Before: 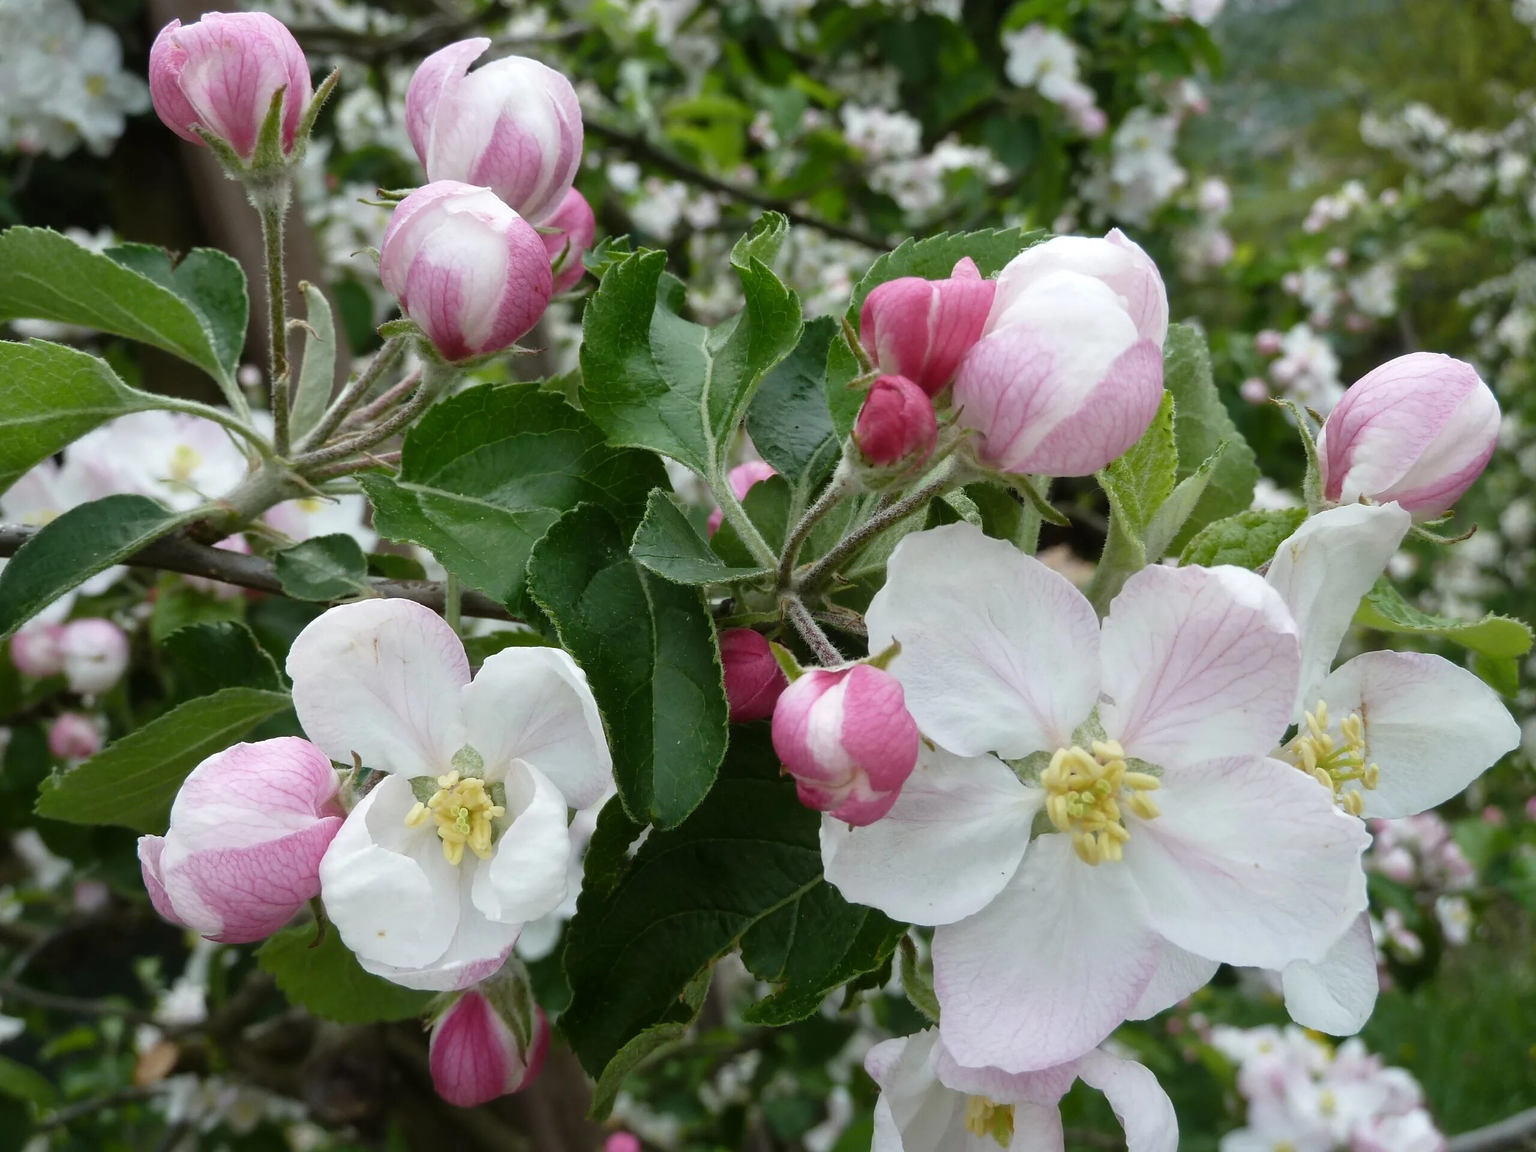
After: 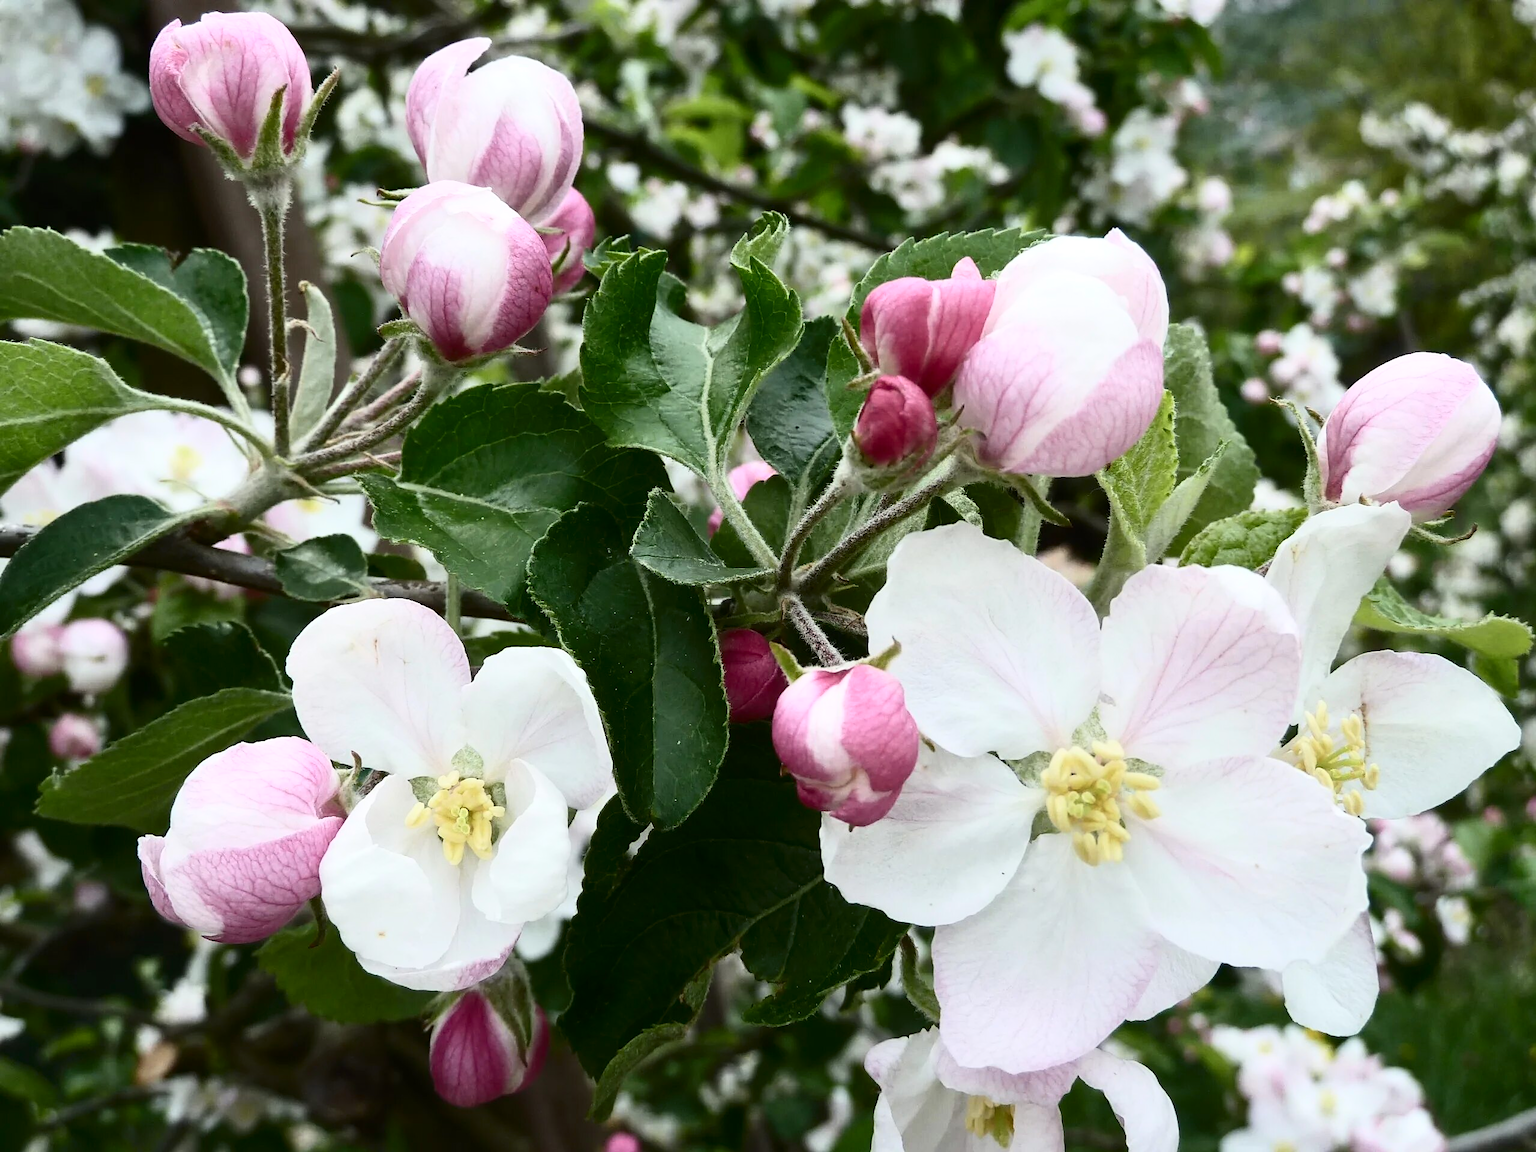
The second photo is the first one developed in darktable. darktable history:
contrast brightness saturation: contrast 0.37, brightness 0.111
sharpen: amount 0.202
